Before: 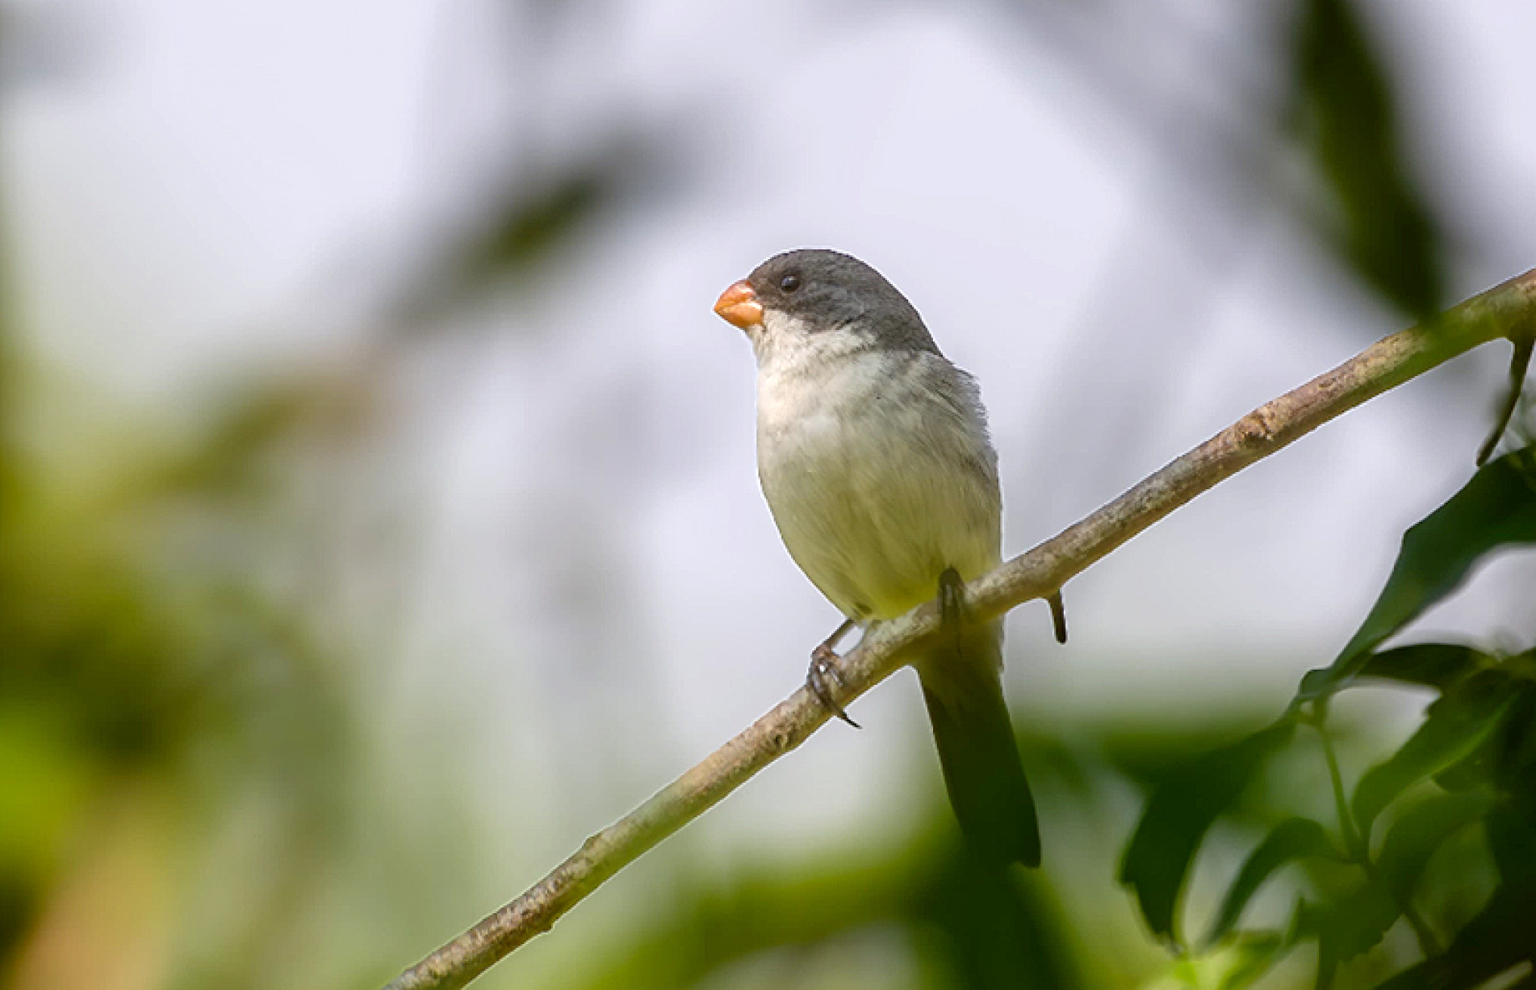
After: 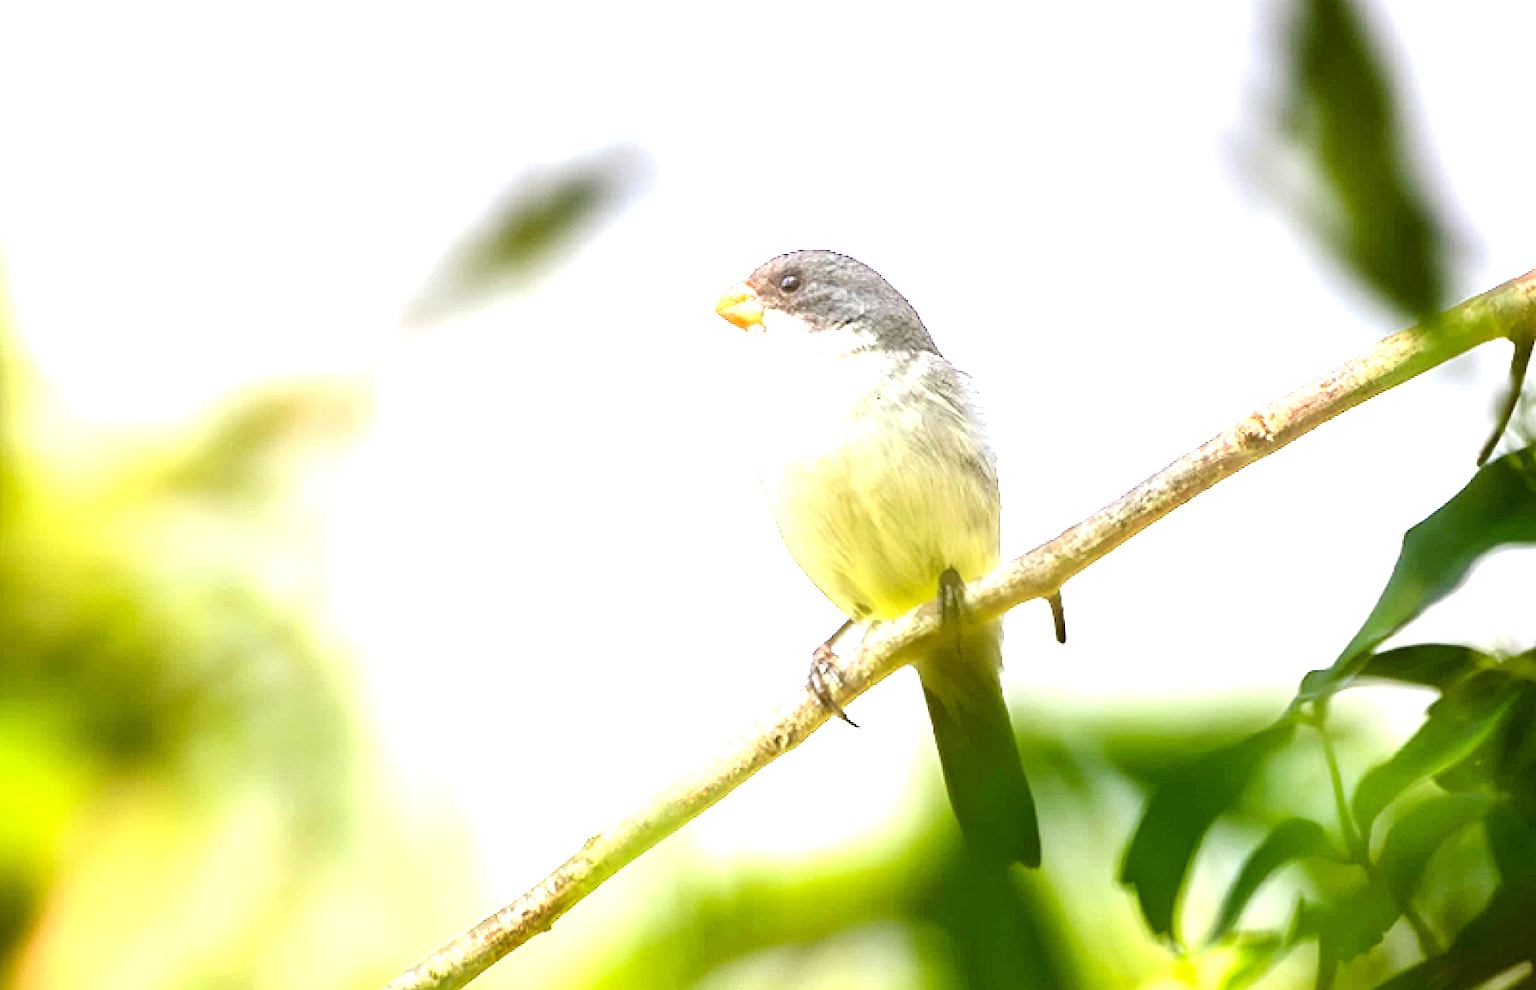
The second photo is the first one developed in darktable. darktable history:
contrast brightness saturation: contrast 0.08, saturation 0.02
exposure: black level correction 0, exposure 1.975 EV, compensate exposure bias true, compensate highlight preservation false
